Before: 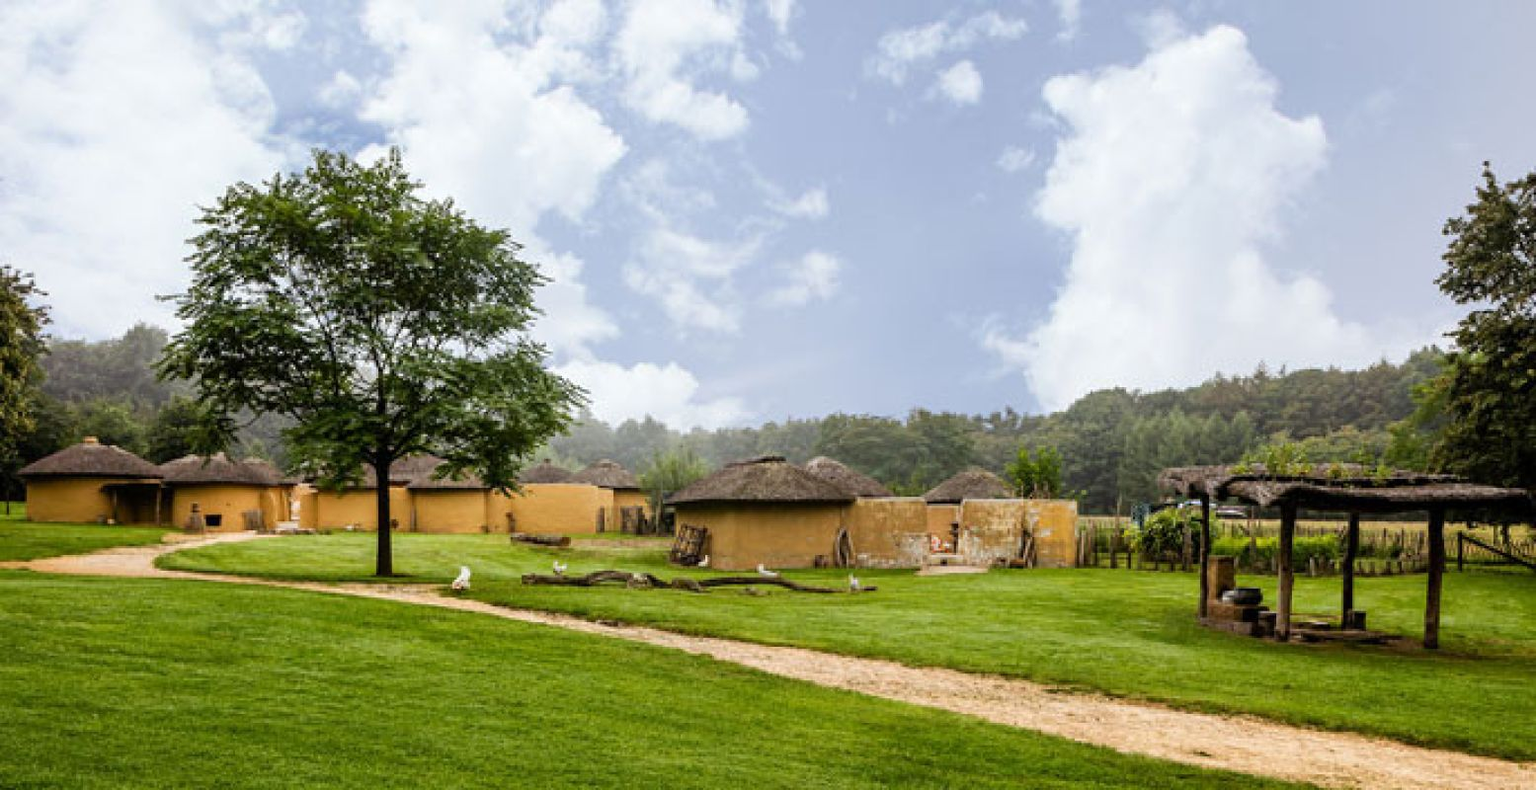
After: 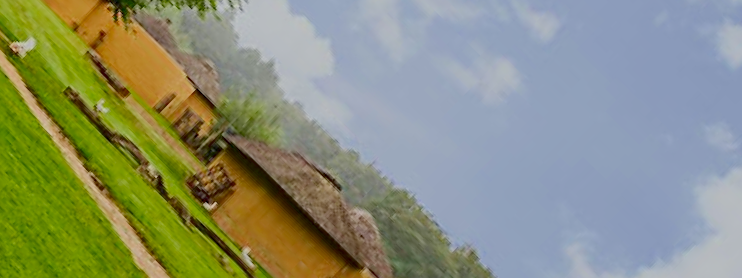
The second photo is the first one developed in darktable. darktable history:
crop and rotate: angle -44.59°, top 16.065%, right 0.811%, bottom 11.699%
sharpen: on, module defaults
exposure: black level correction 0, exposure 0.698 EV, compensate highlight preservation false
contrast brightness saturation: contrast 0.213, brightness -0.103, saturation 0.209
filmic rgb: black relative exposure -13.99 EV, white relative exposure 7.99 EV, hardness 3.75, latitude 50.12%, contrast 0.514, color science v4 (2020)
